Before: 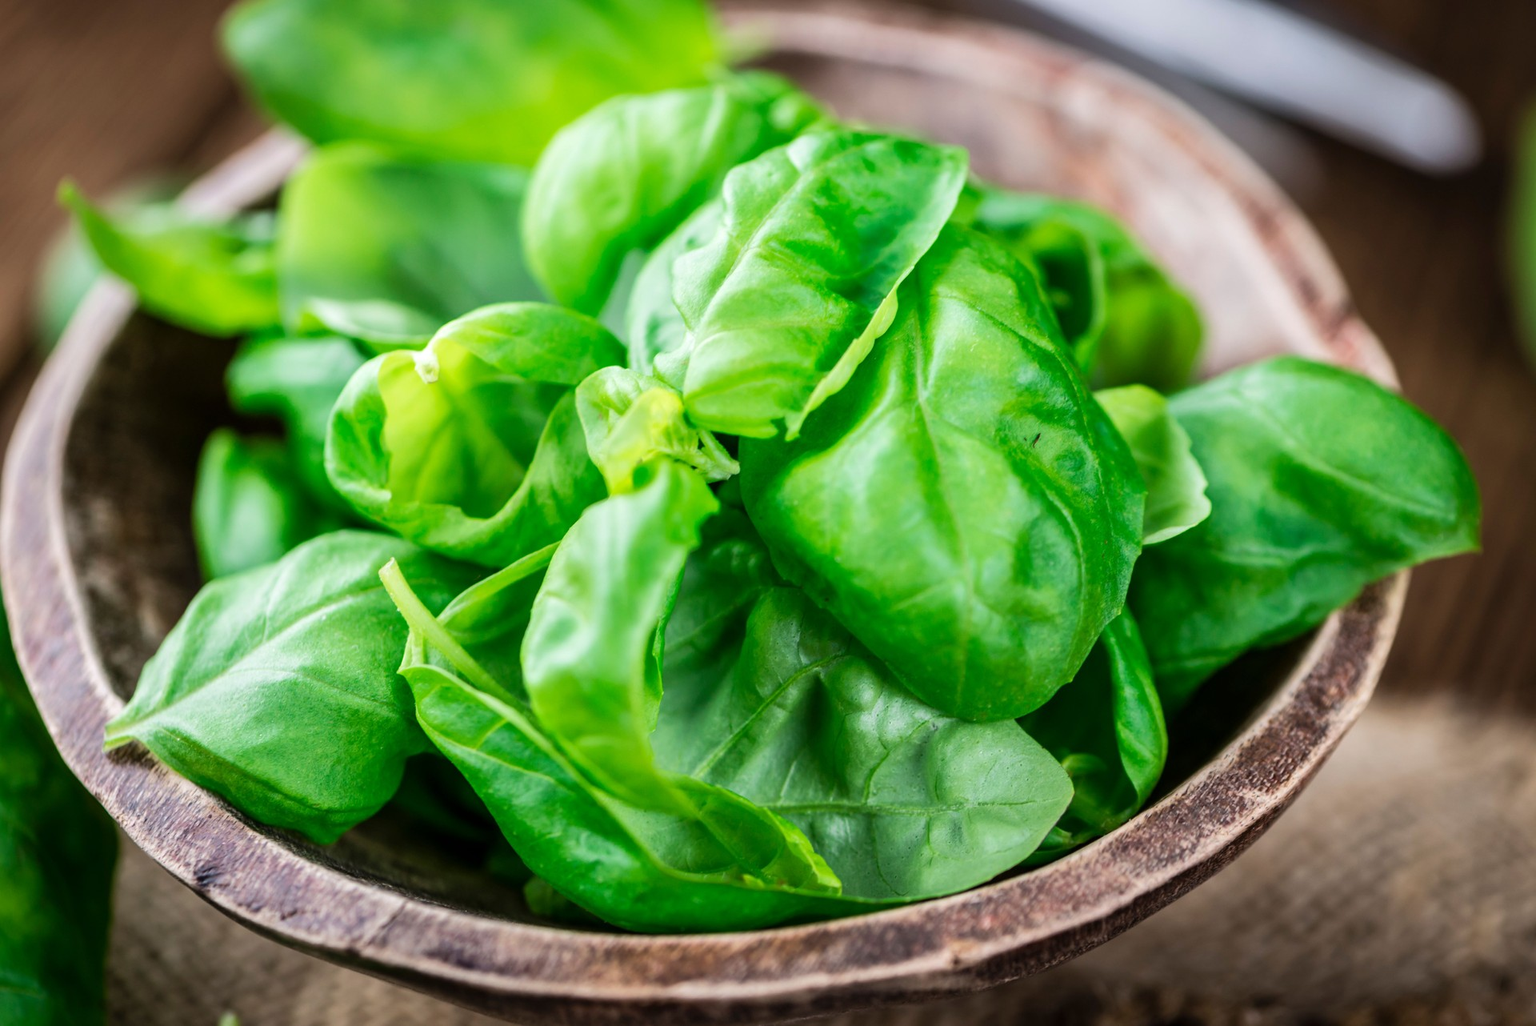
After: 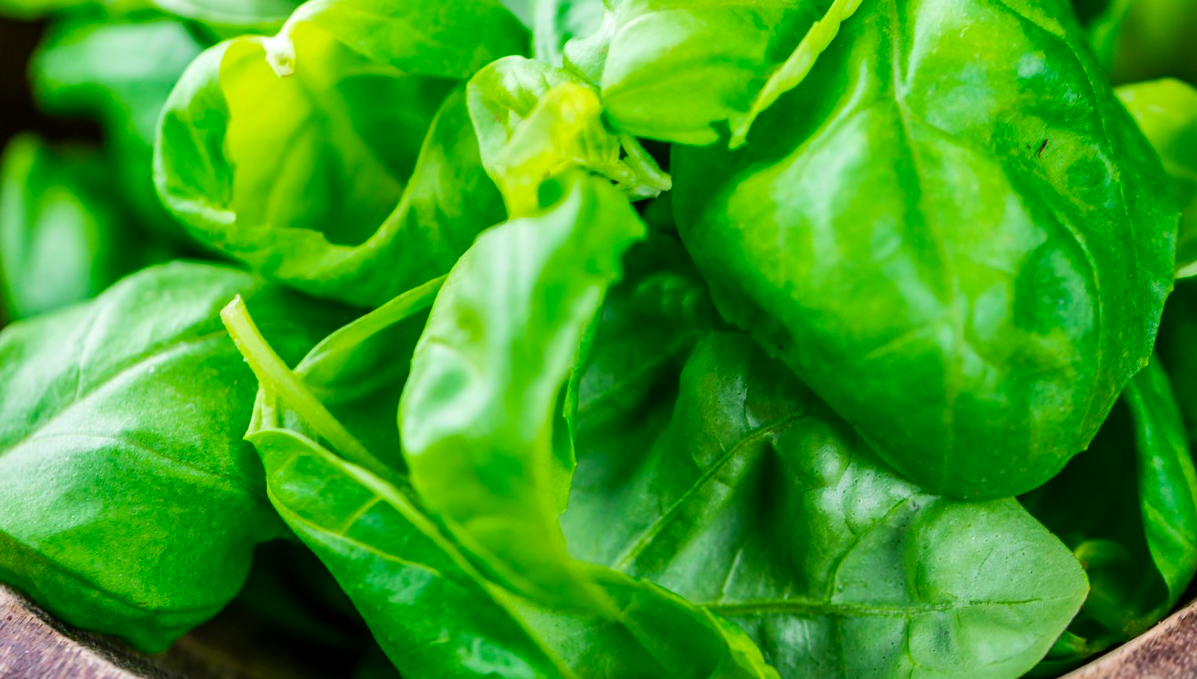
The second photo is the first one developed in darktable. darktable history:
color balance rgb: perceptual saturation grading › global saturation 31.039%
crop: left 13.219%, top 31.385%, right 24.407%, bottom 15.576%
